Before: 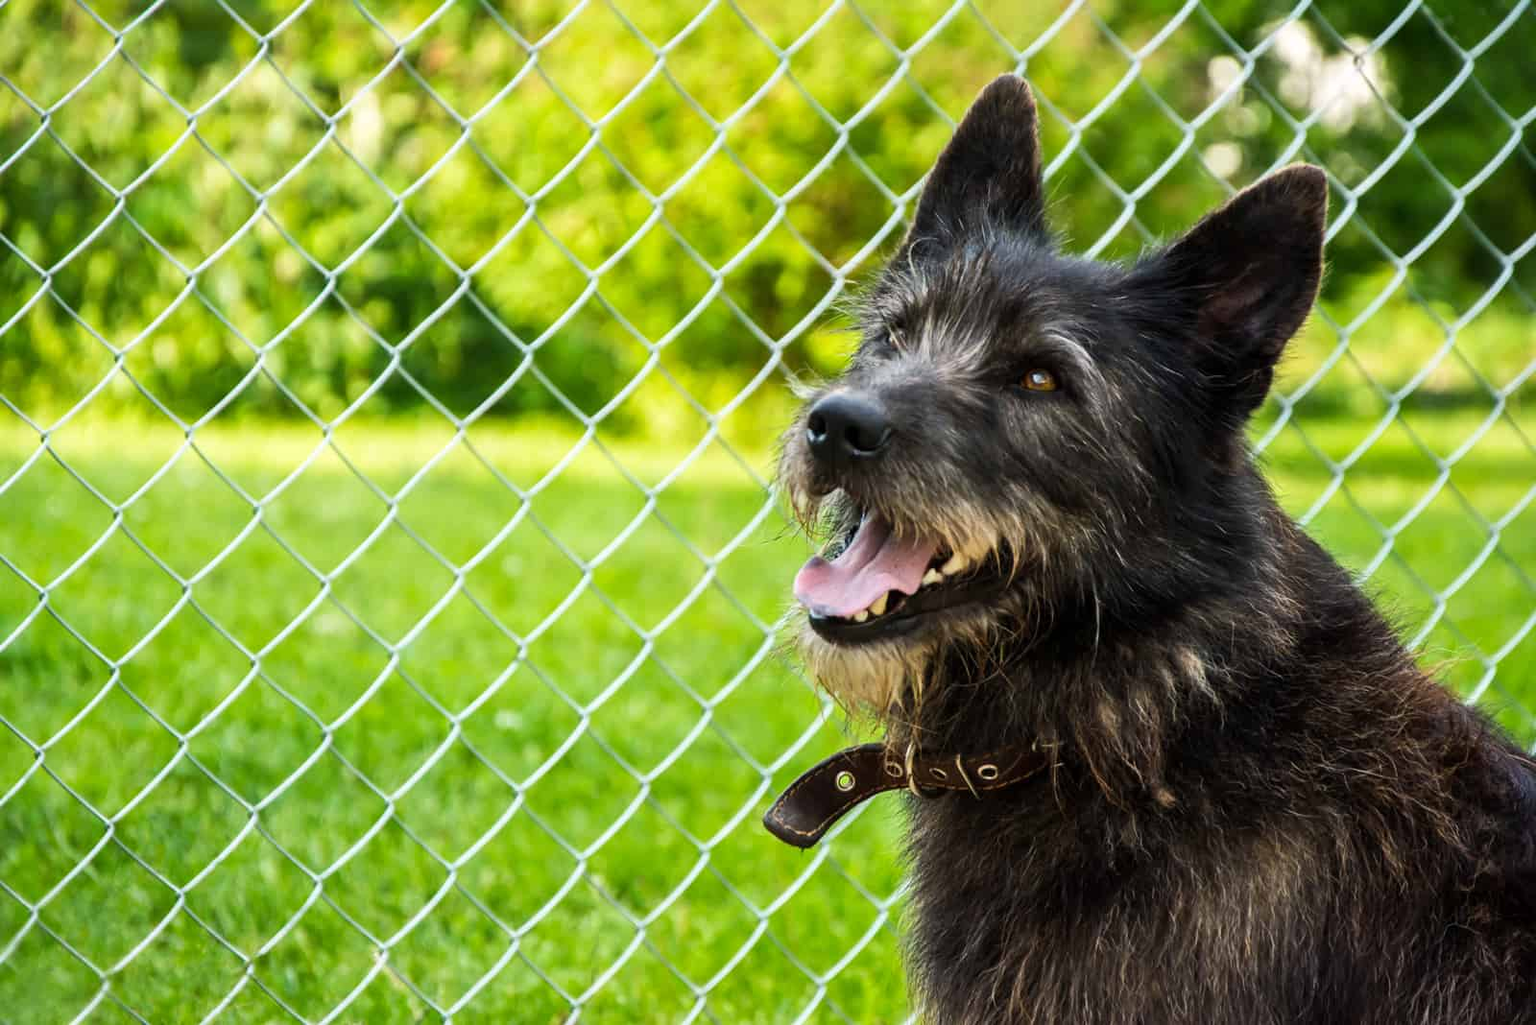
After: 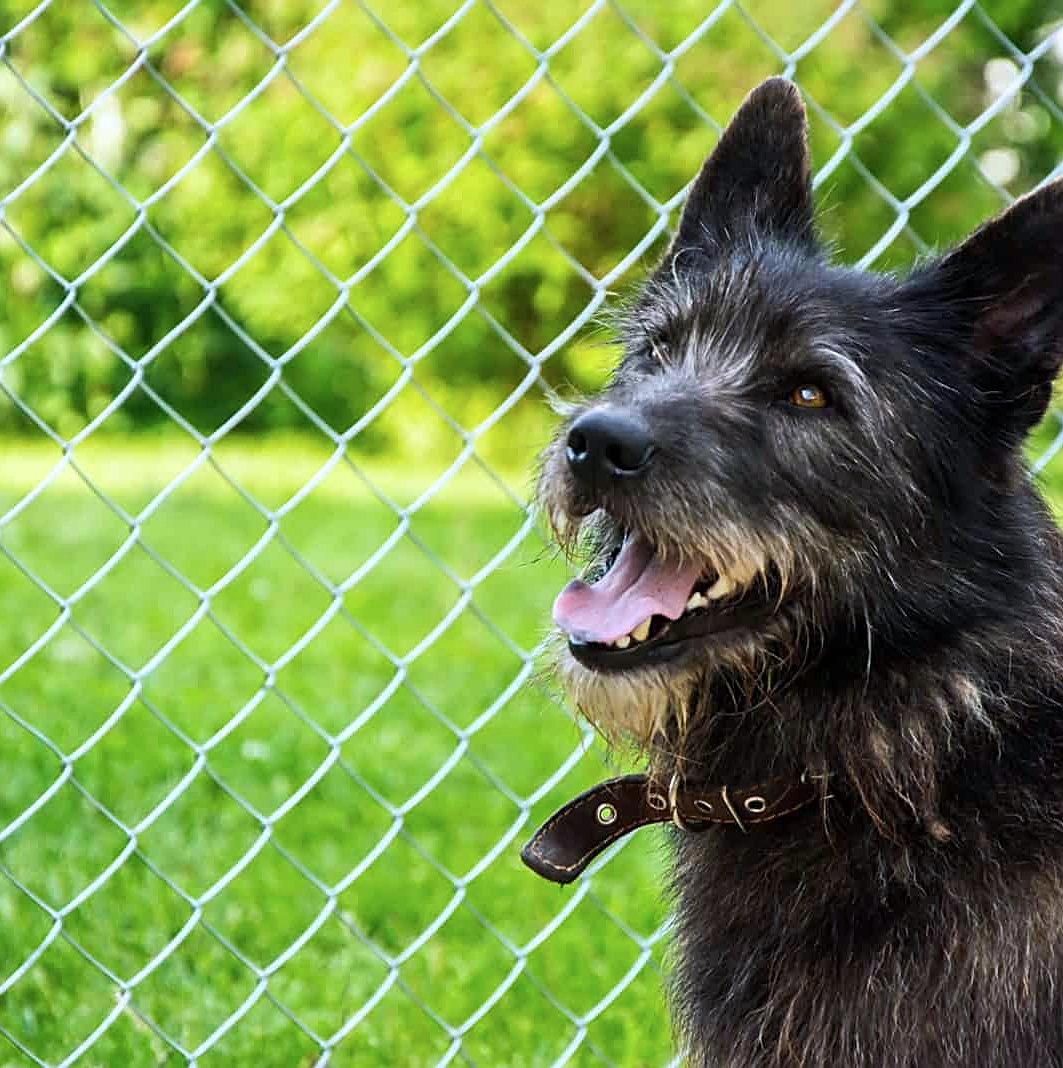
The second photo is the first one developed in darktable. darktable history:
color calibration: illuminant as shot in camera, x 0.366, y 0.378, temperature 4430.32 K
crop: left 17.137%, right 16.386%
sharpen: on, module defaults
